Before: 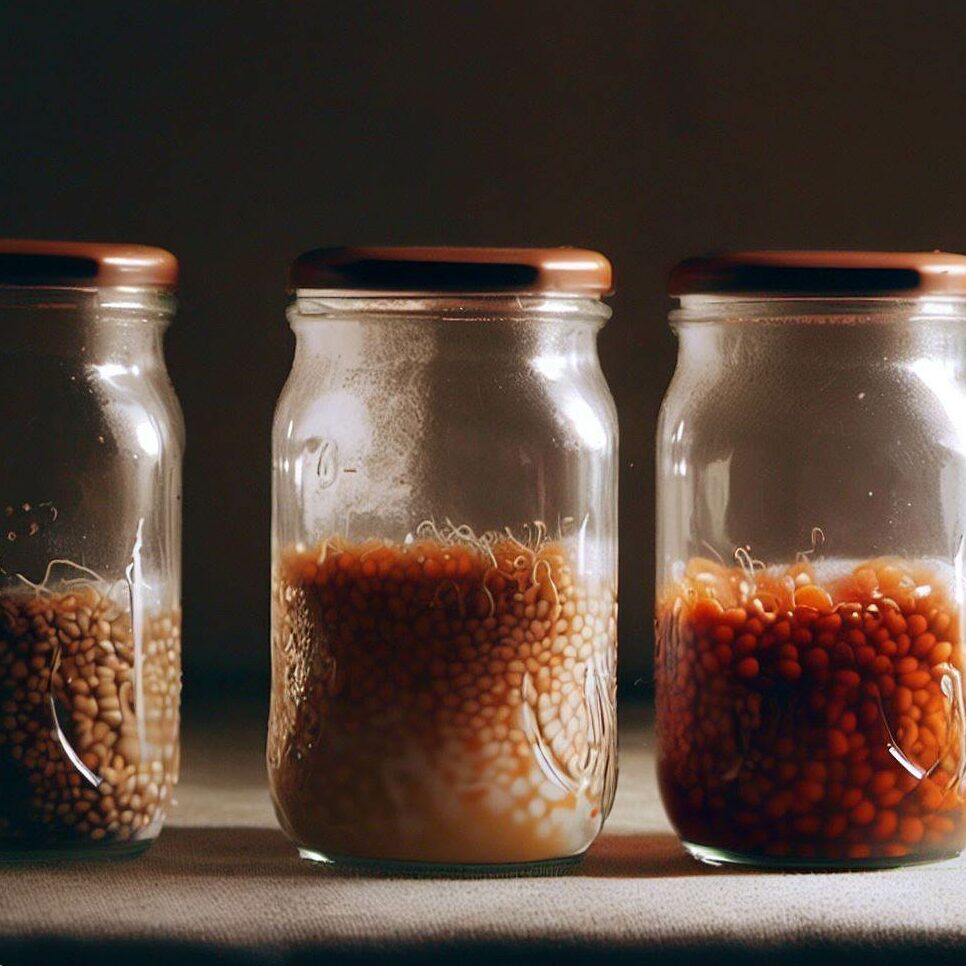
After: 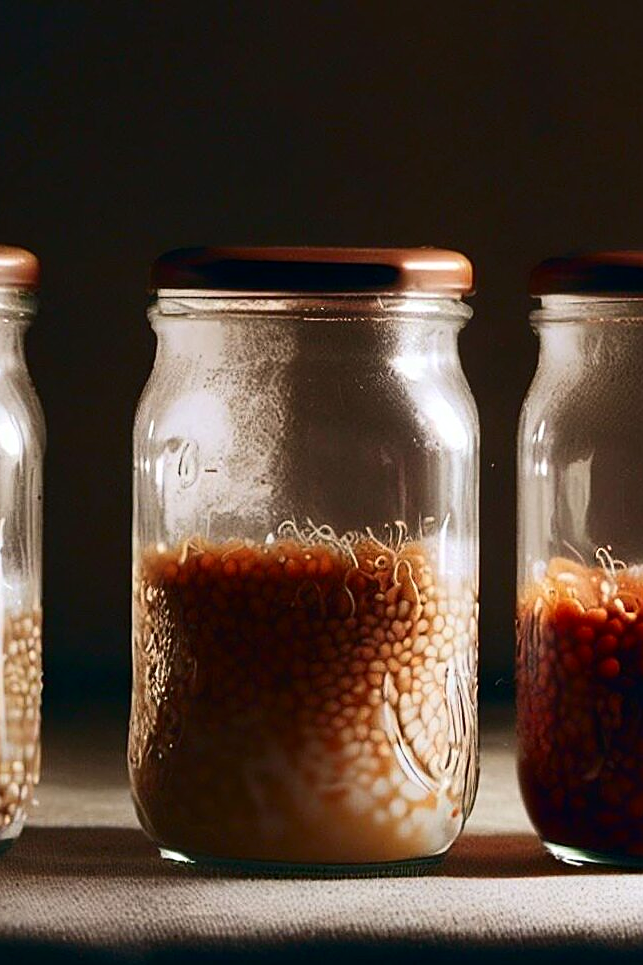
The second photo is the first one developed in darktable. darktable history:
contrast brightness saturation: contrast 0.22
crop and rotate: left 14.436%, right 18.898%
sharpen: on, module defaults
